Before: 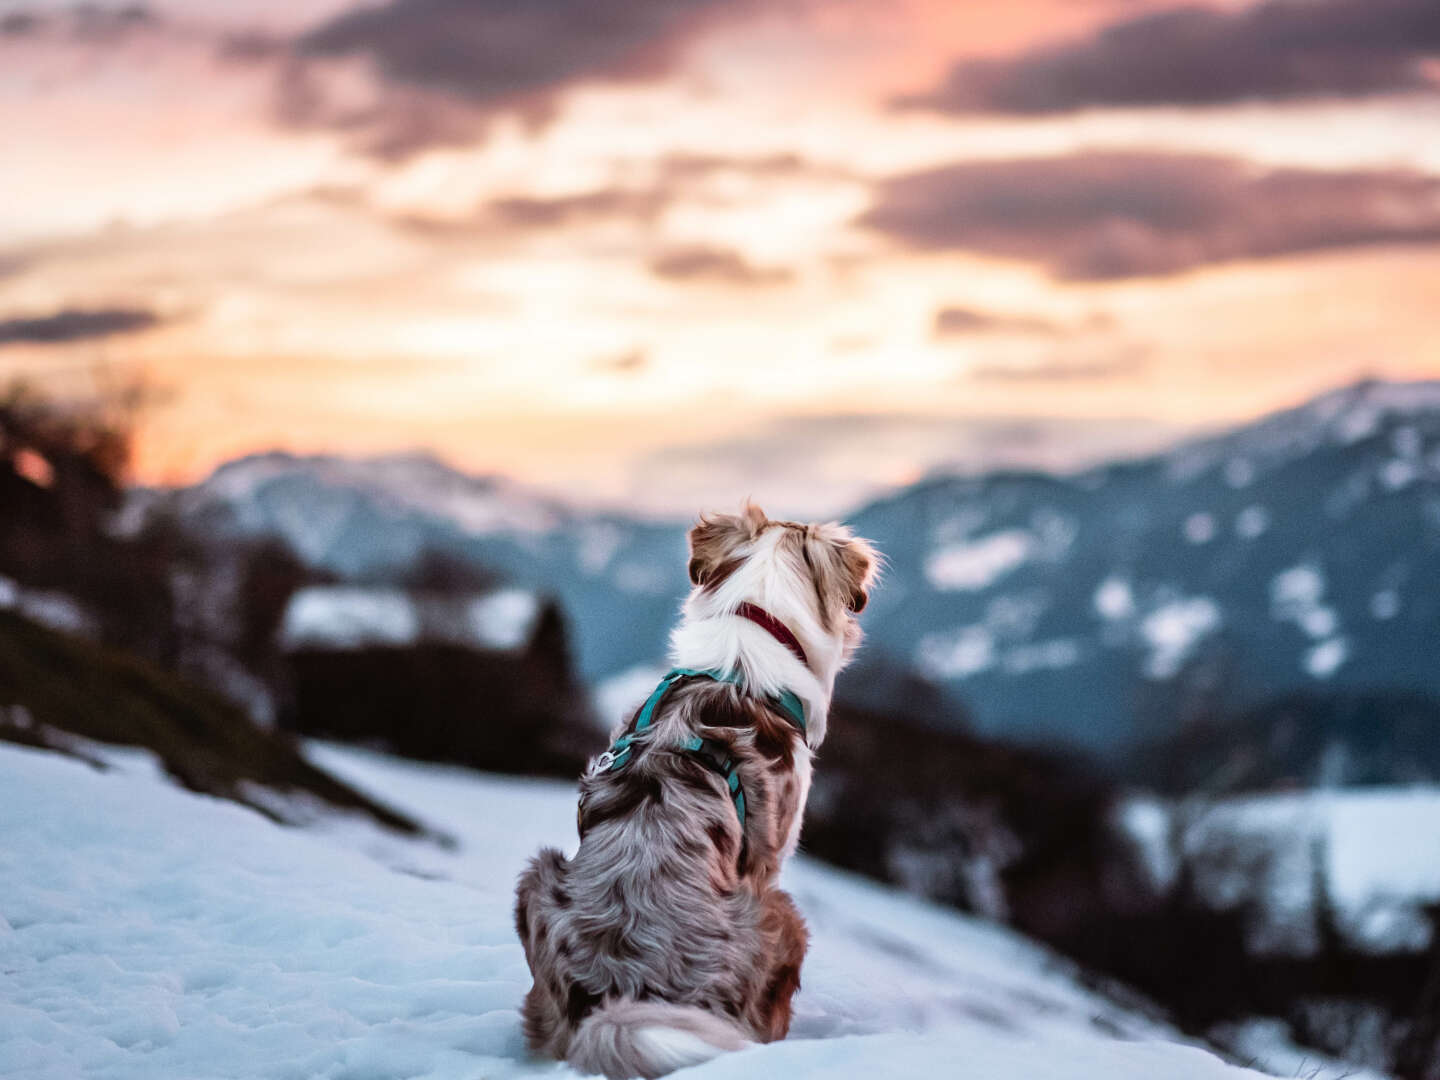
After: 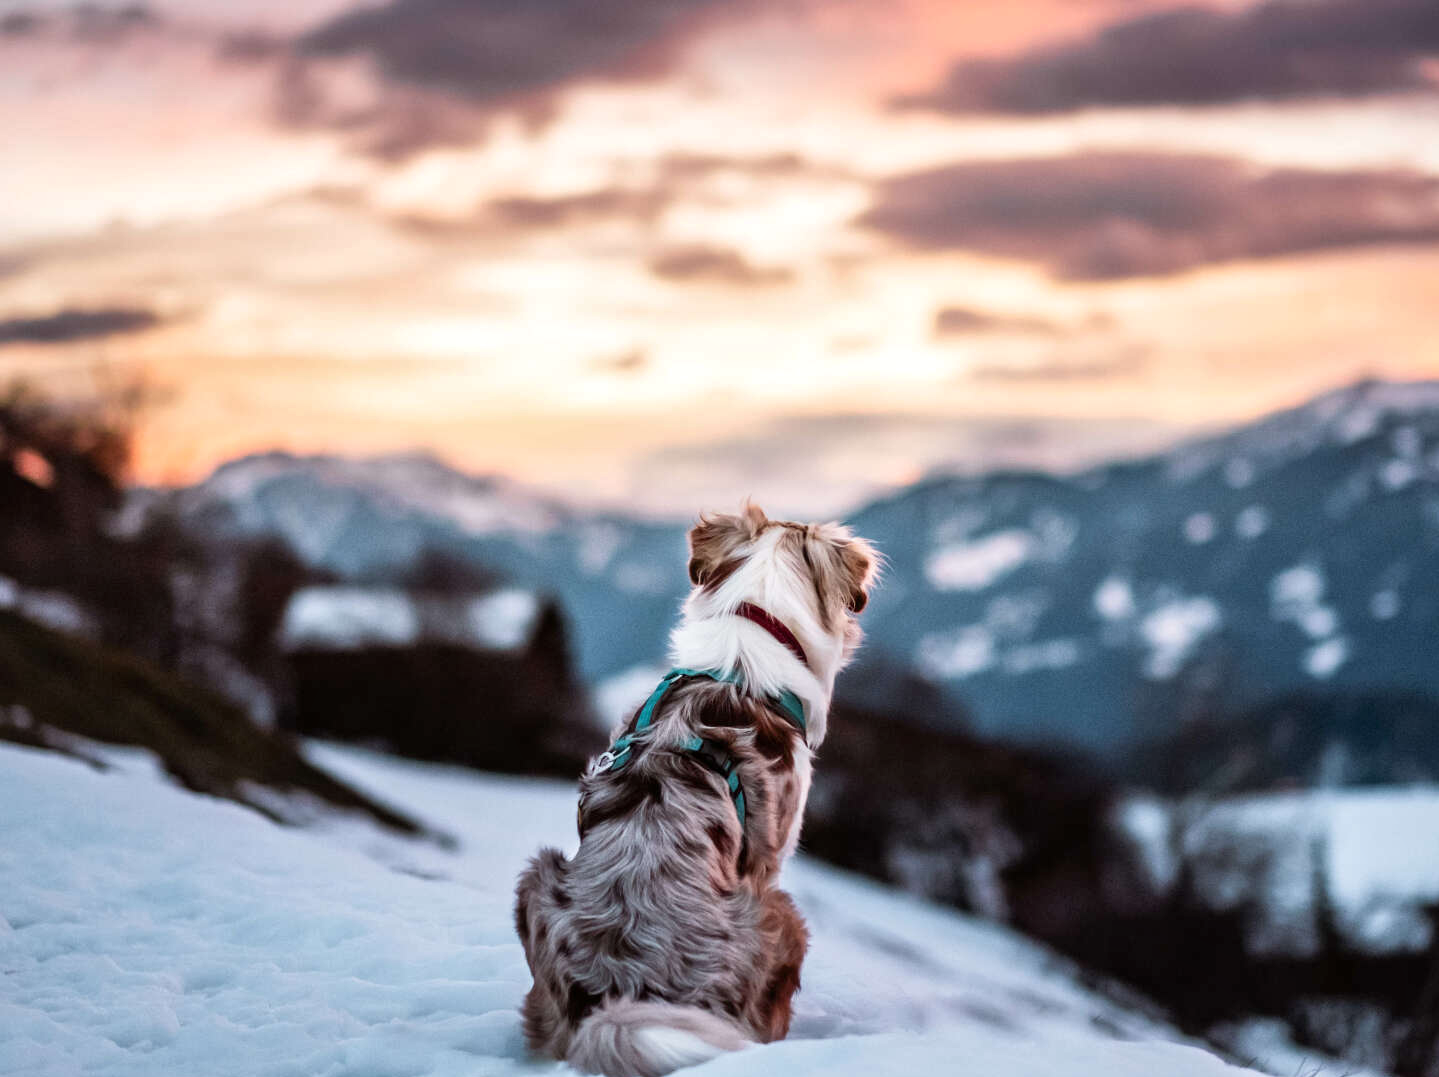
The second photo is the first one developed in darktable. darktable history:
crop: top 0.029%, bottom 0.178%
local contrast: mode bilateral grid, contrast 19, coarseness 51, detail 119%, midtone range 0.2
